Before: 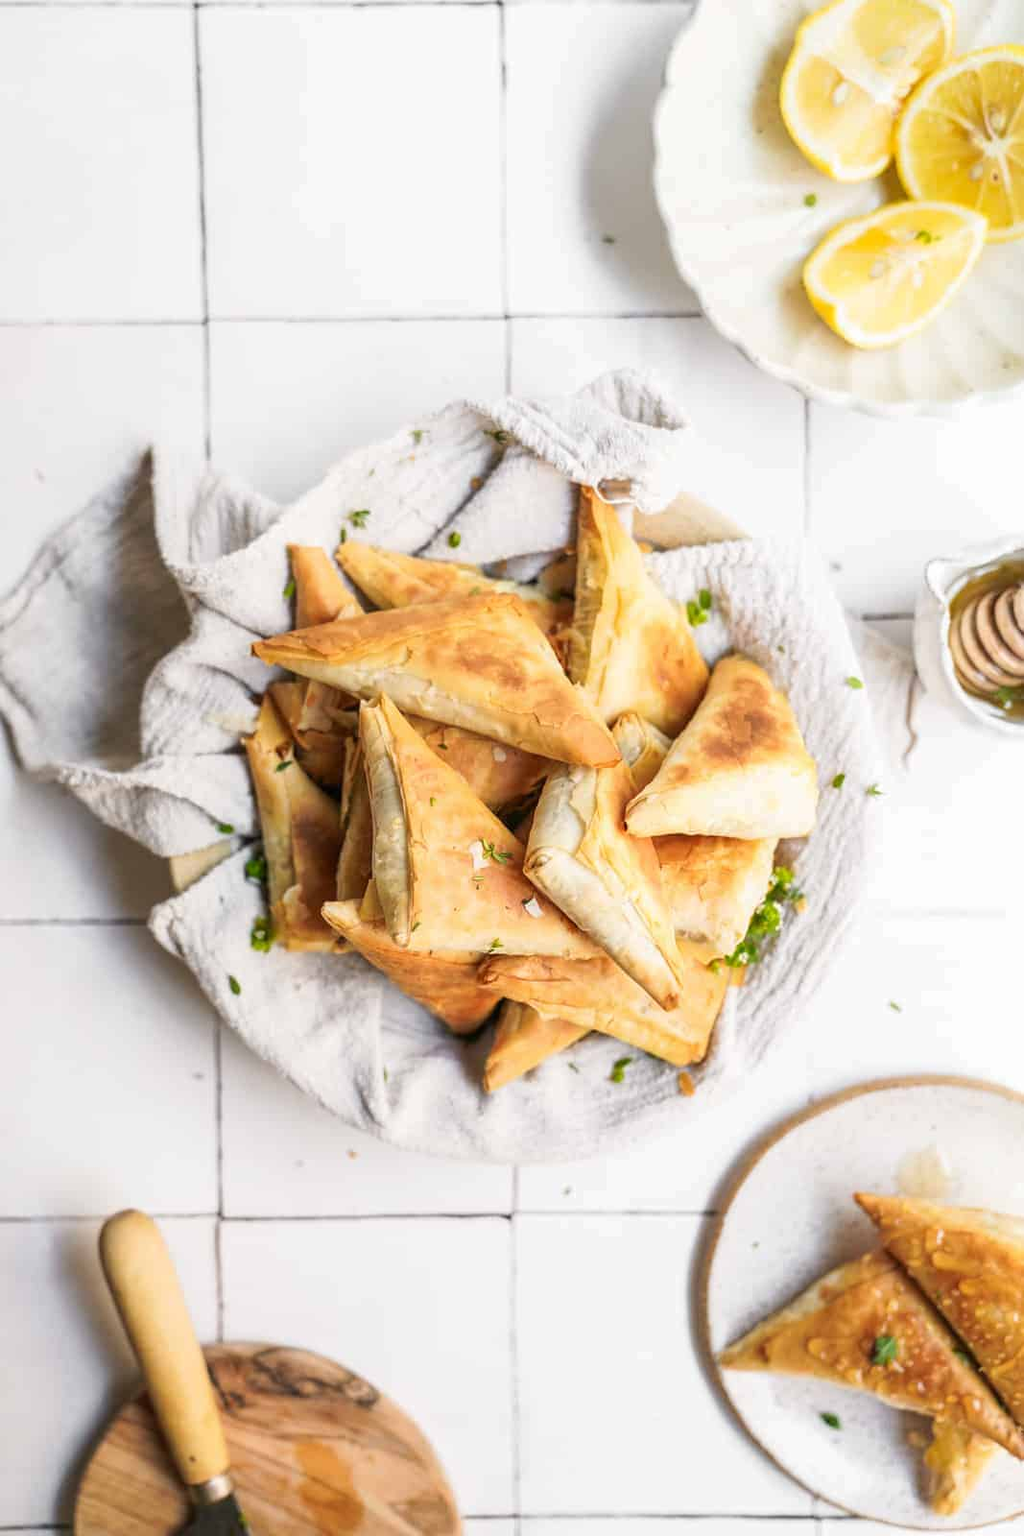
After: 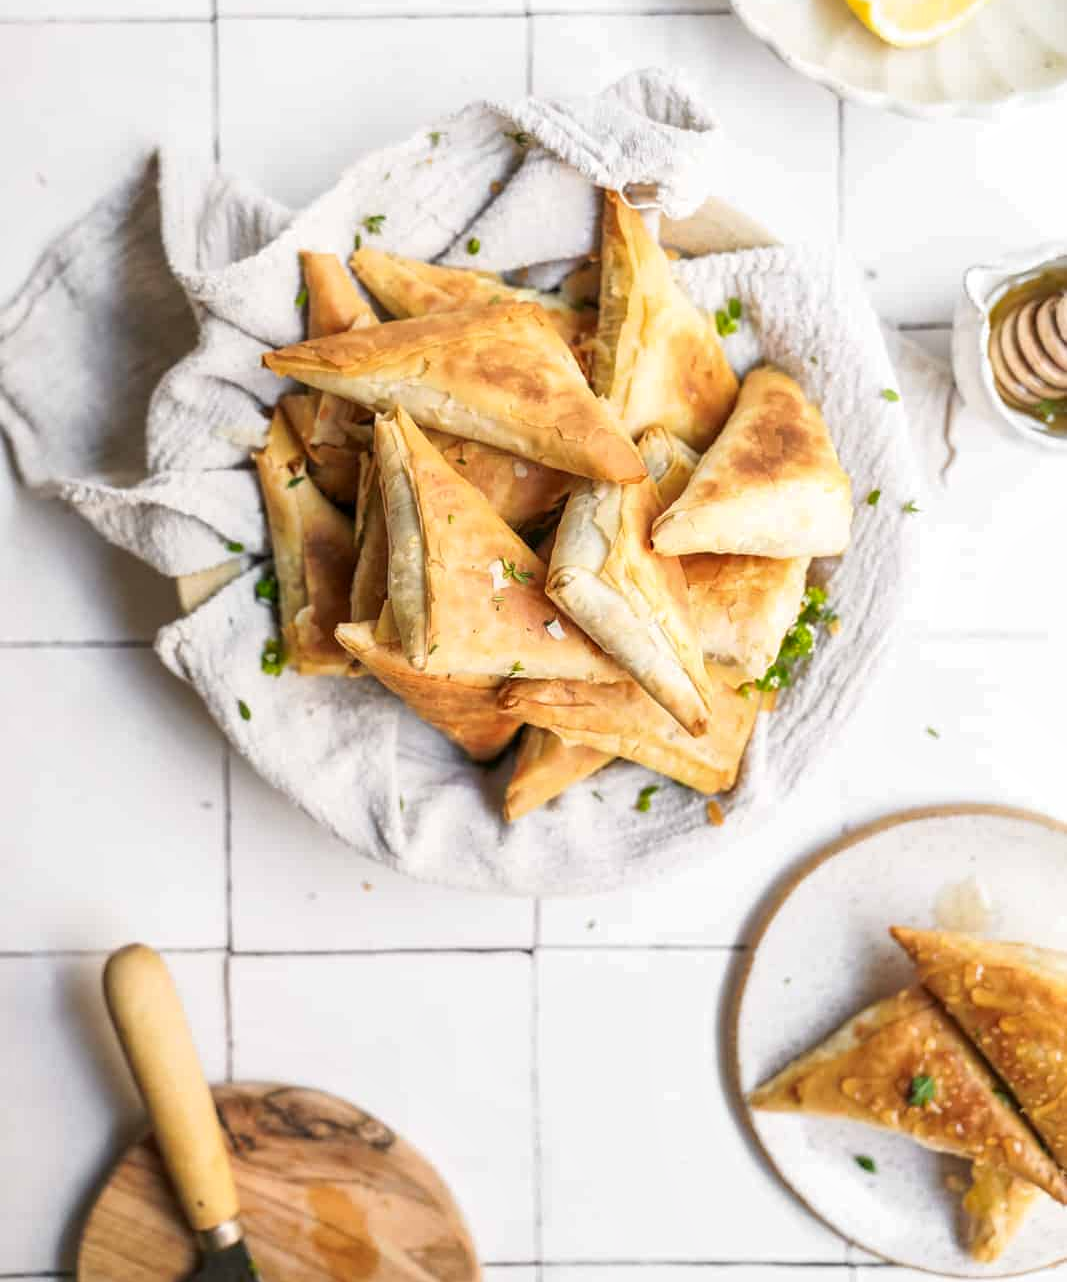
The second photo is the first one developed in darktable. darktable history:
local contrast: mode bilateral grid, contrast 20, coarseness 50, detail 119%, midtone range 0.2
crop and rotate: top 19.859%
